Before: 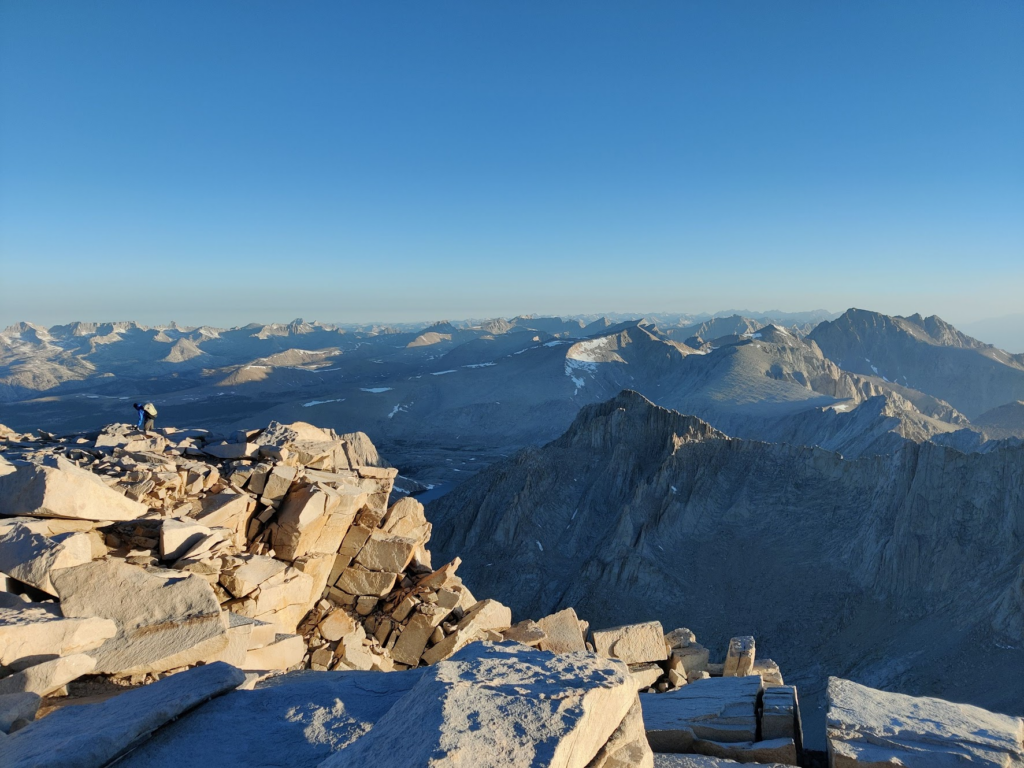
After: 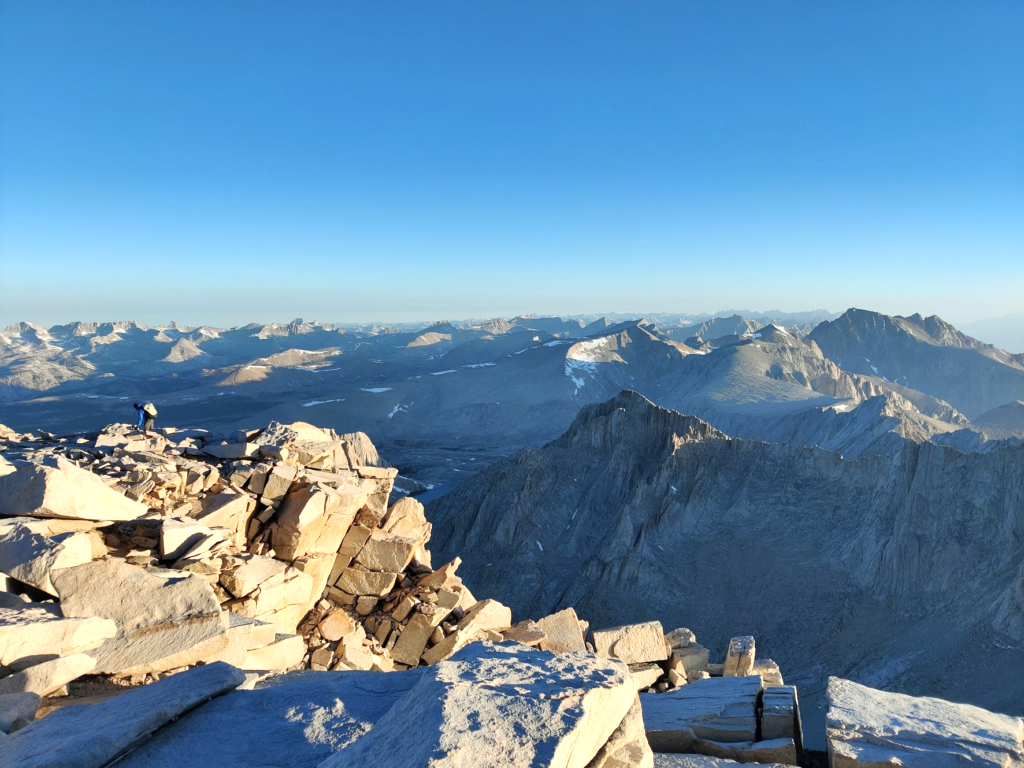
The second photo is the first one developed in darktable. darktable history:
exposure: exposure 0.564 EV, compensate exposure bias true, compensate highlight preservation false
shadows and highlights: low approximation 0.01, soften with gaussian
